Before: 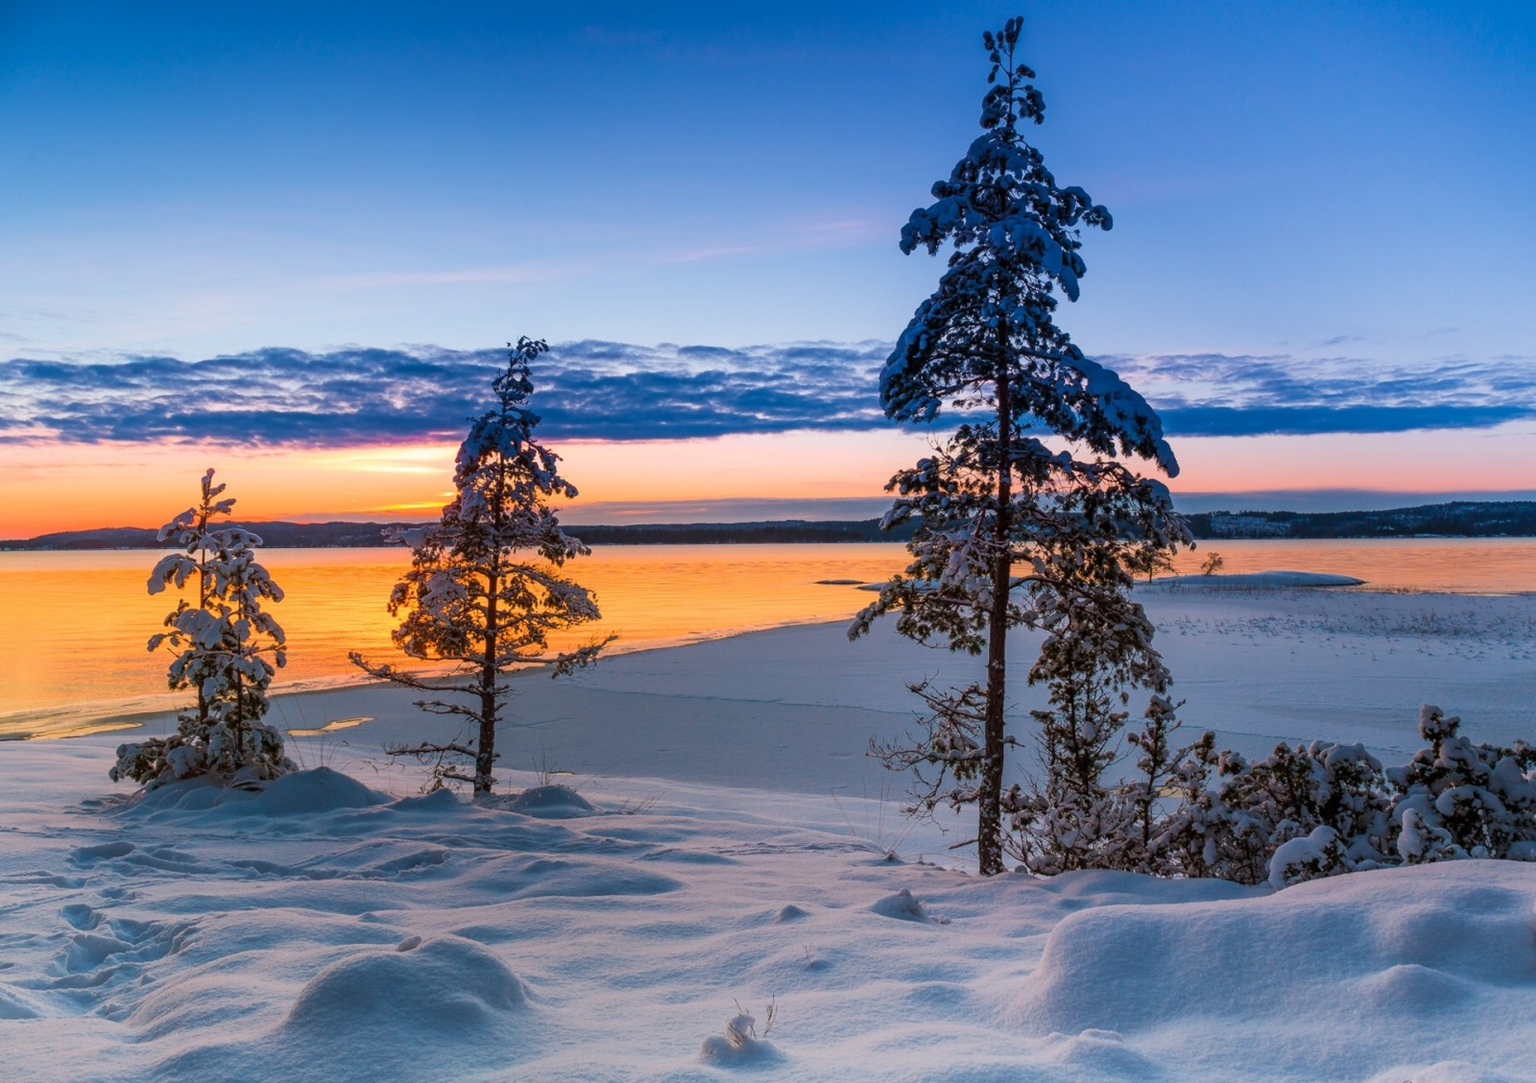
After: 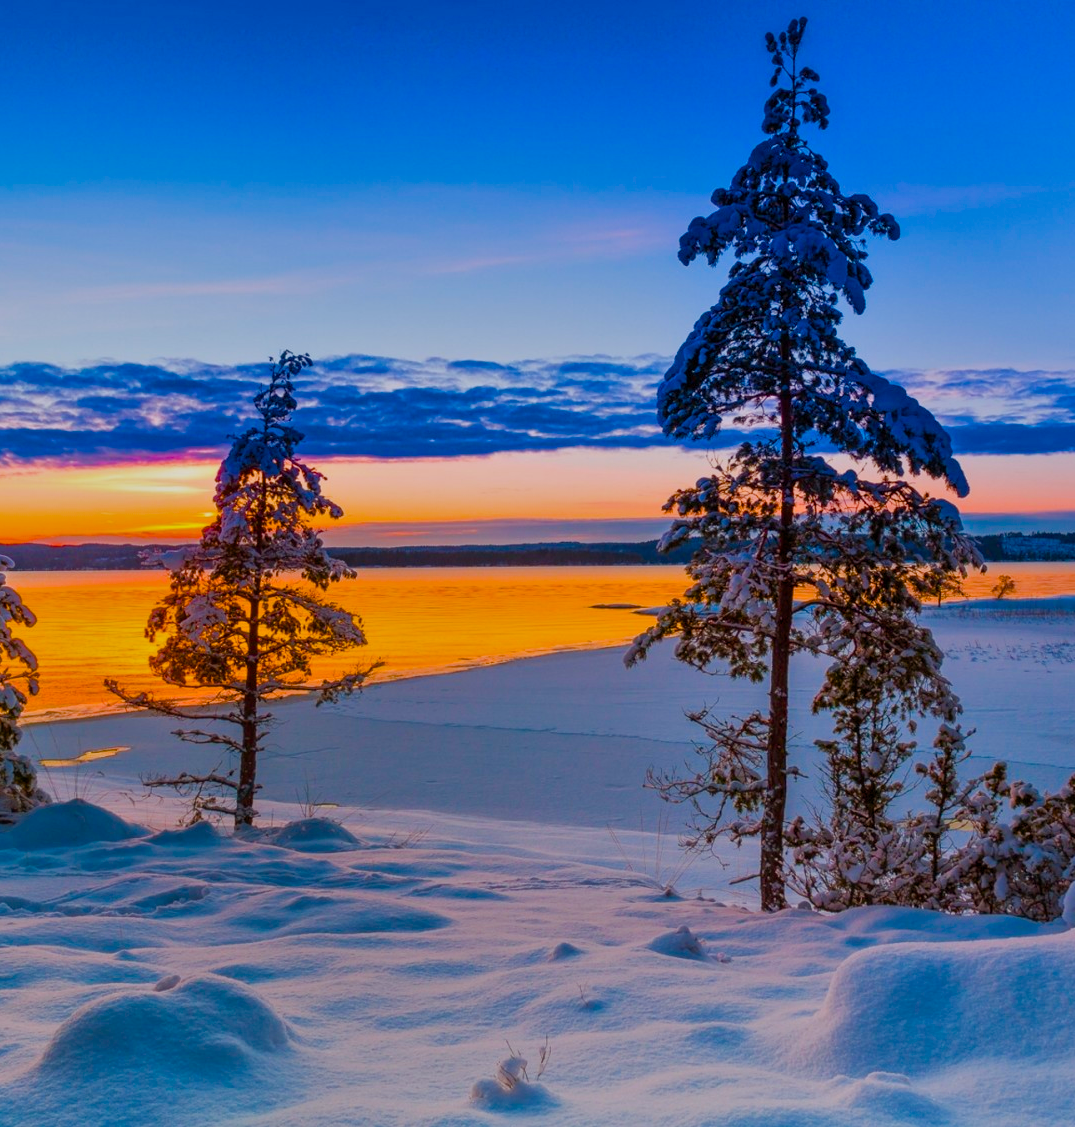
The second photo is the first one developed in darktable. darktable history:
tone equalizer: -8 EV -0.001 EV, -7 EV 0.003 EV, -6 EV -0.038 EV, -5 EV 0.017 EV, -4 EV -0.012 EV, -3 EV 0.027 EV, -2 EV -0.054 EV, -1 EV -0.295 EV, +0 EV -0.608 EV
color balance rgb: power › luminance 1.1%, power › chroma 0.381%, power › hue 31°, linear chroma grading › global chroma 15.379%, perceptual saturation grading › global saturation 38.931%, perceptual saturation grading › highlights -24.838%, perceptual saturation grading › mid-tones 35.048%, perceptual saturation grading › shadows 34.629%
crop and rotate: left 16.188%, right 16.578%
